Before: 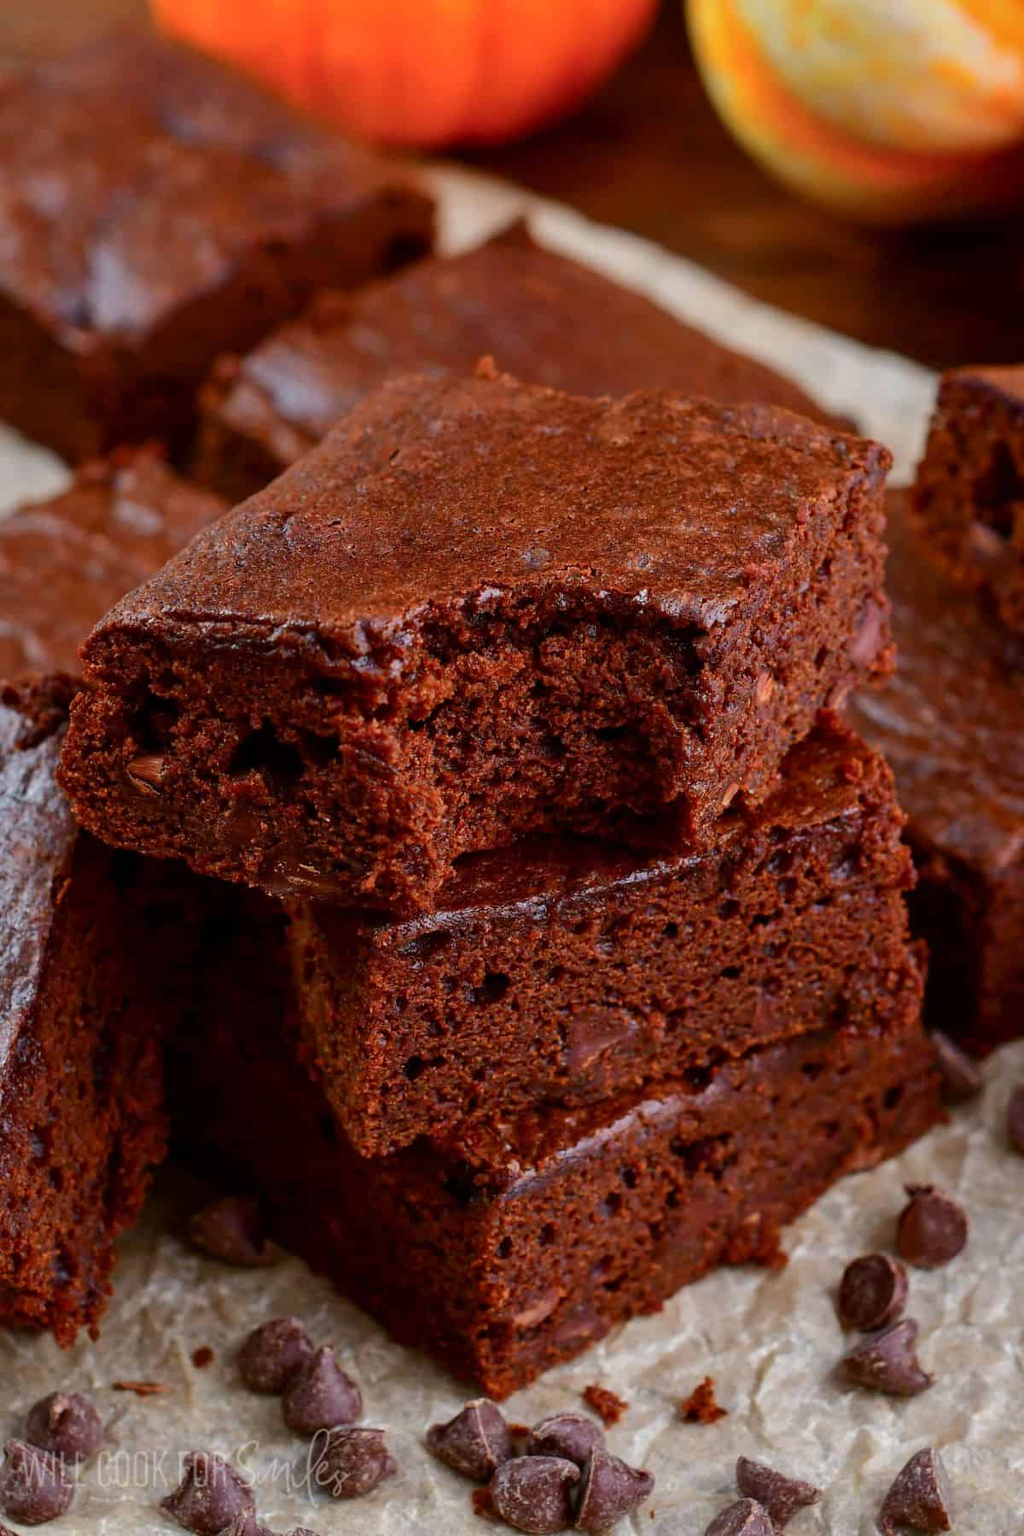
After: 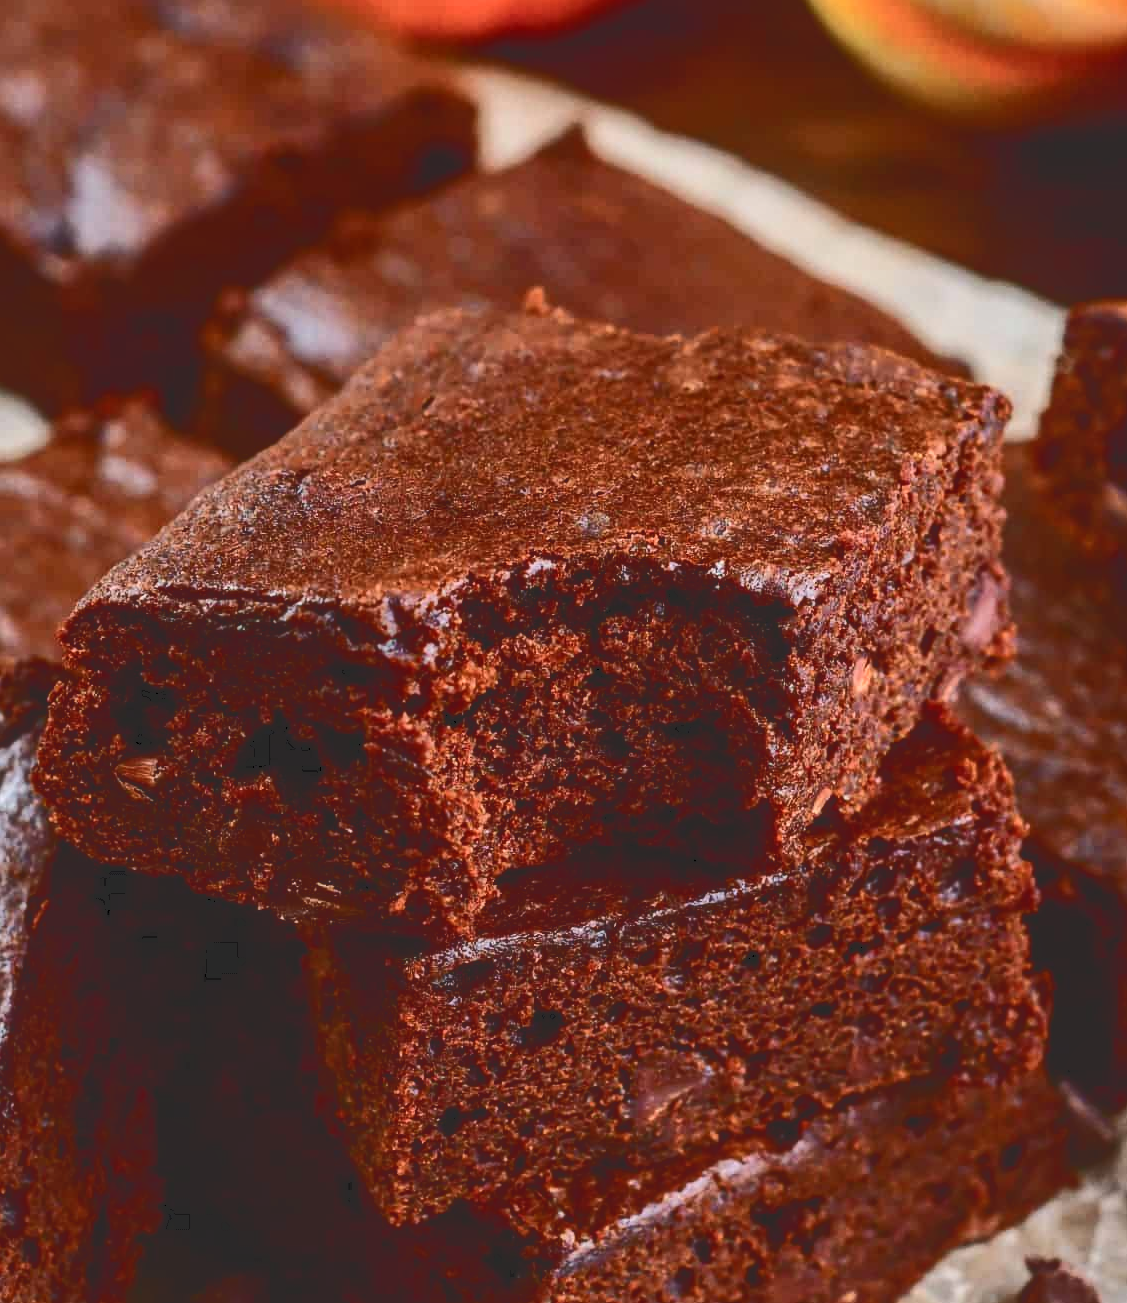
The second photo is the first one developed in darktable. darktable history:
local contrast: on, module defaults
crop: left 2.851%, top 7.225%, right 3.153%, bottom 20.354%
tone curve: curves: ch0 [(0, 0) (0.003, 0.174) (0.011, 0.178) (0.025, 0.182) (0.044, 0.185) (0.069, 0.191) (0.1, 0.194) (0.136, 0.199) (0.177, 0.219) (0.224, 0.246) (0.277, 0.284) (0.335, 0.35) (0.399, 0.43) (0.468, 0.539) (0.543, 0.637) (0.623, 0.711) (0.709, 0.799) (0.801, 0.865) (0.898, 0.914) (1, 1)], color space Lab, independent channels, preserve colors none
